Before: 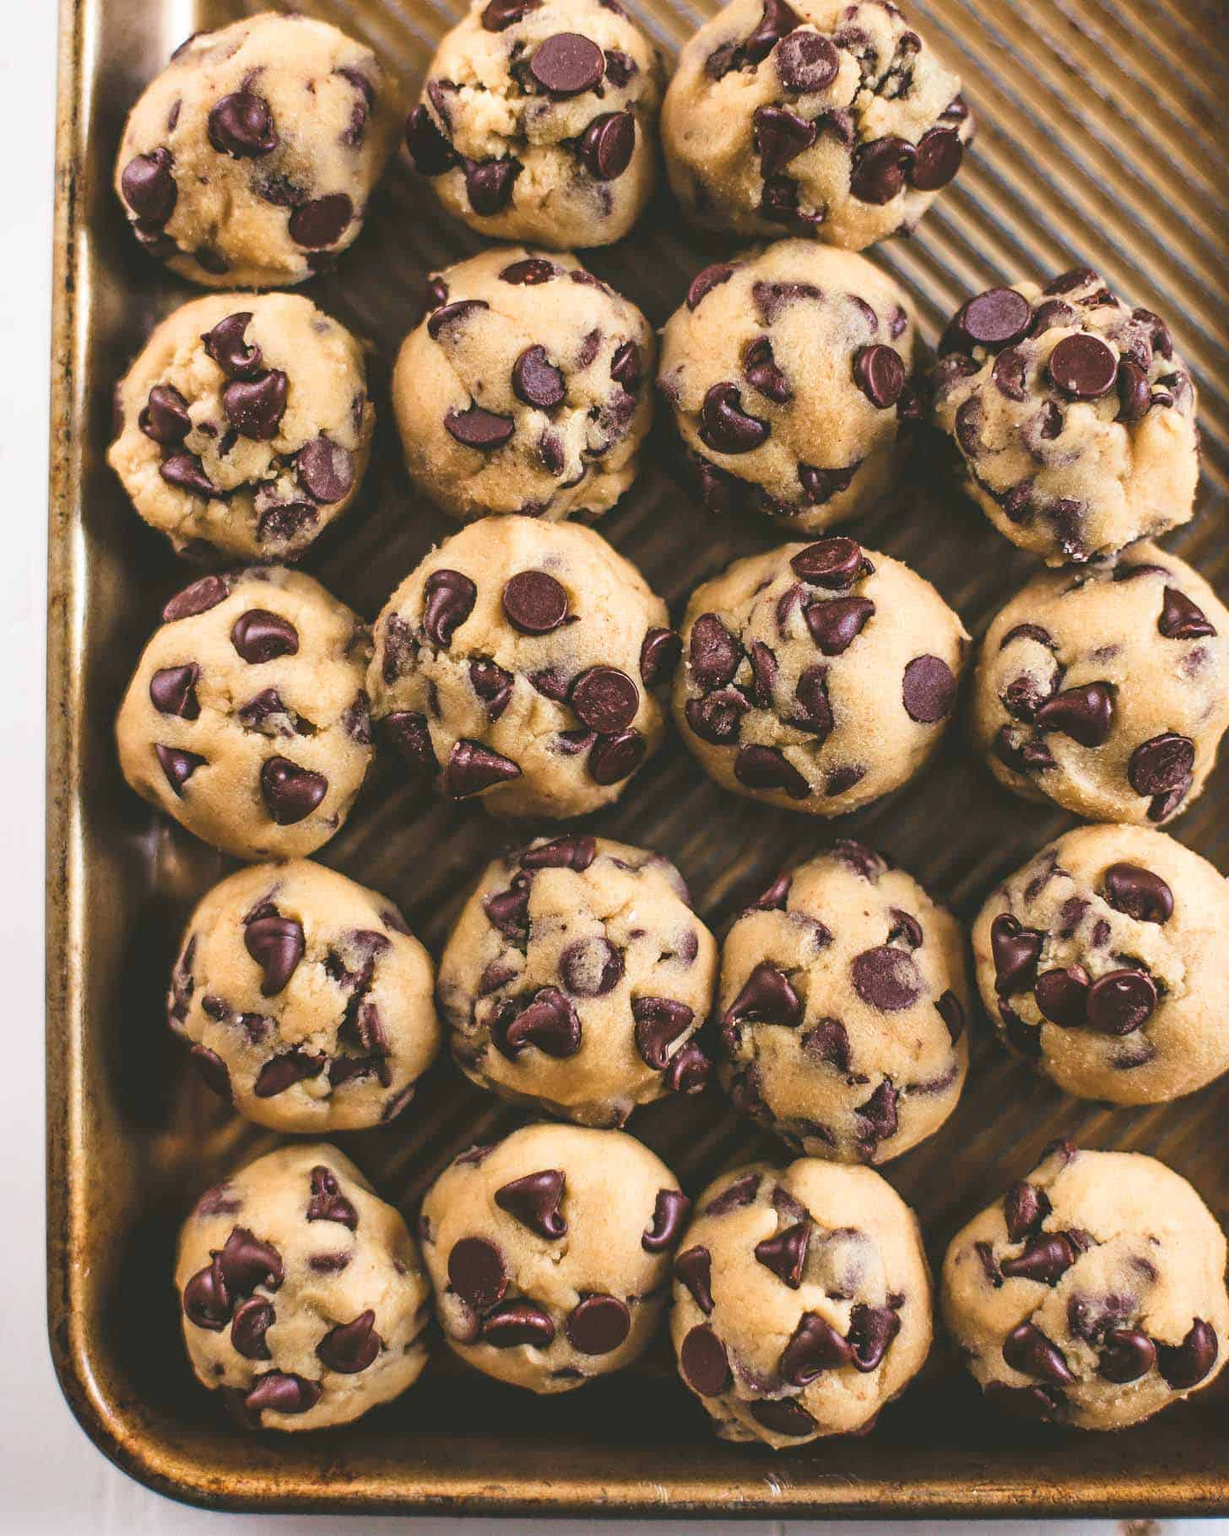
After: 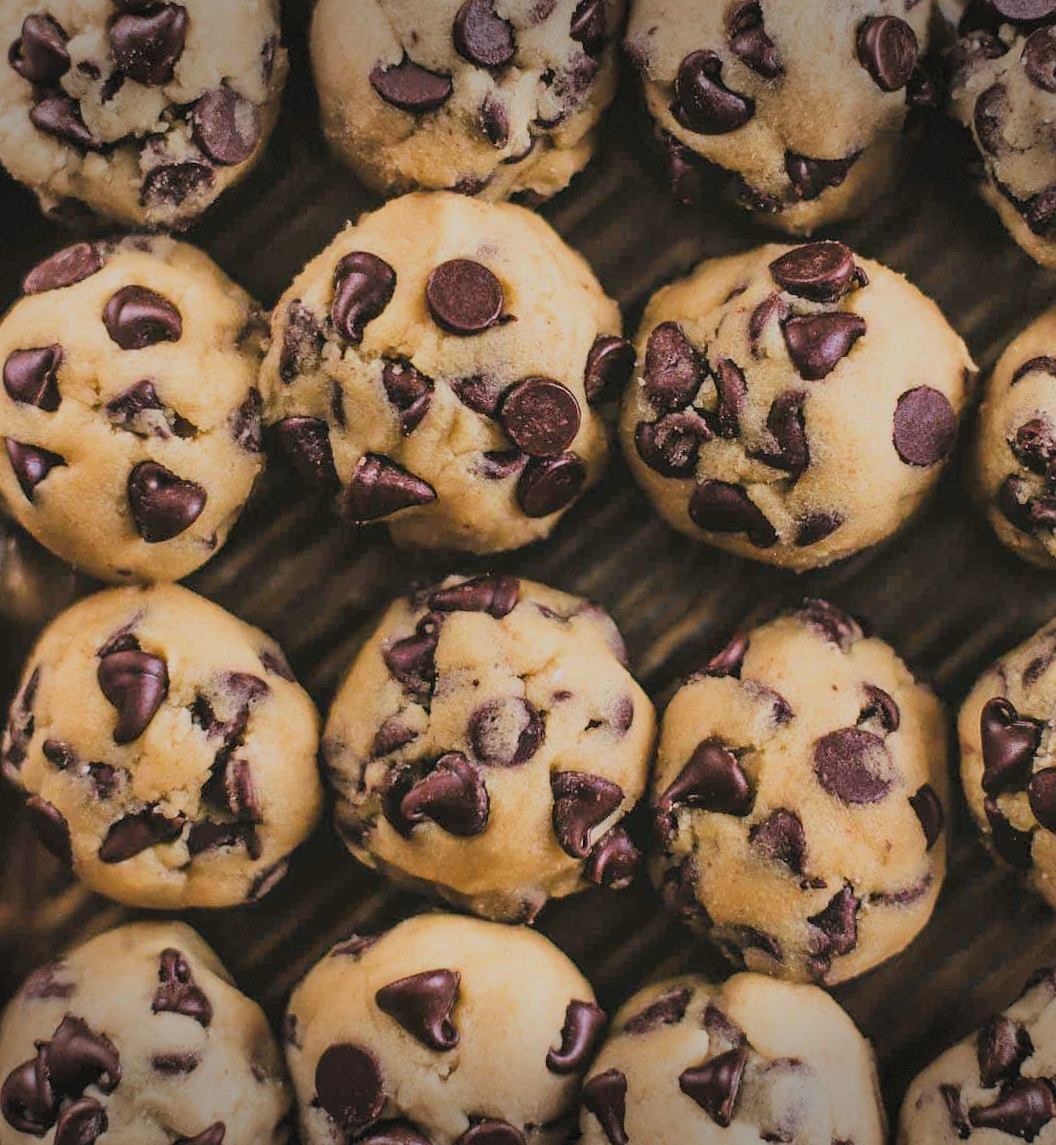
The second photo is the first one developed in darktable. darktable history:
crop and rotate: angle -3.37°, left 9.79%, top 20.73%, right 12.42%, bottom 11.82%
filmic rgb: black relative exposure -7.15 EV, white relative exposure 5.36 EV, hardness 3.02, color science v6 (2022)
vignetting: fall-off start 100%, brightness -0.406, saturation -0.3, width/height ratio 1.324, dithering 8-bit output, unbound false
